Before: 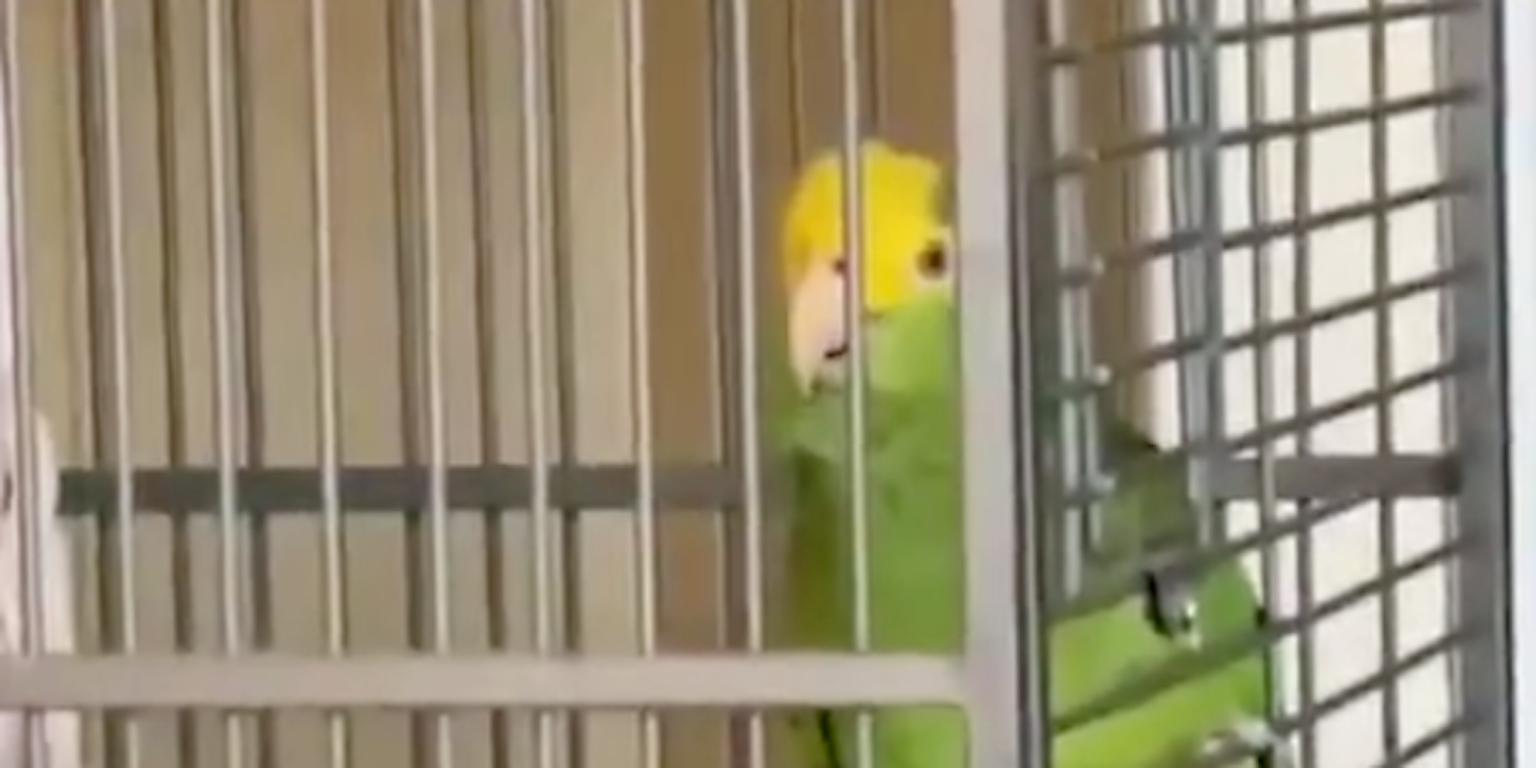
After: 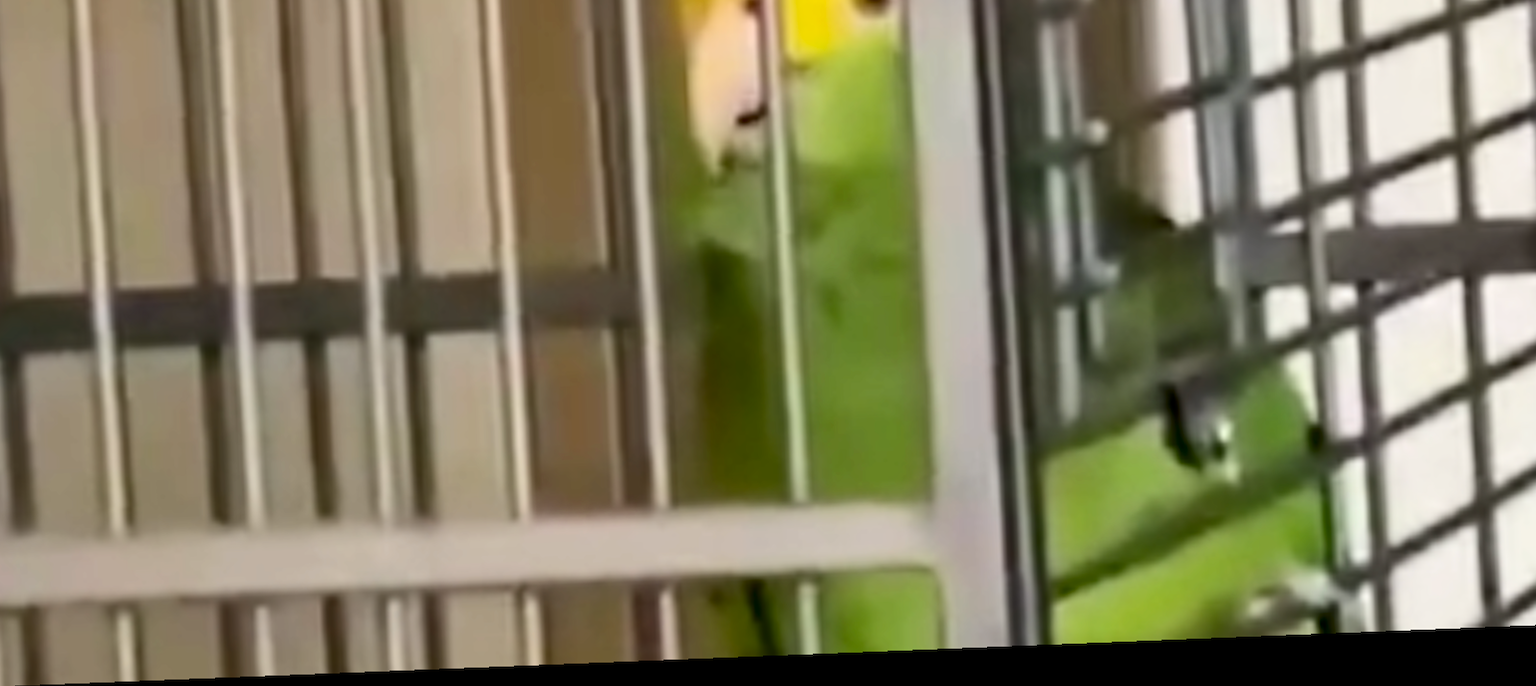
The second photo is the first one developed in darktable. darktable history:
crop and rotate: left 17.299%, top 35.115%, right 7.015%, bottom 1.024%
contrast brightness saturation: contrast 0.2, brightness -0.11, saturation 0.1
rotate and perspective: rotation -2.29°, automatic cropping off
